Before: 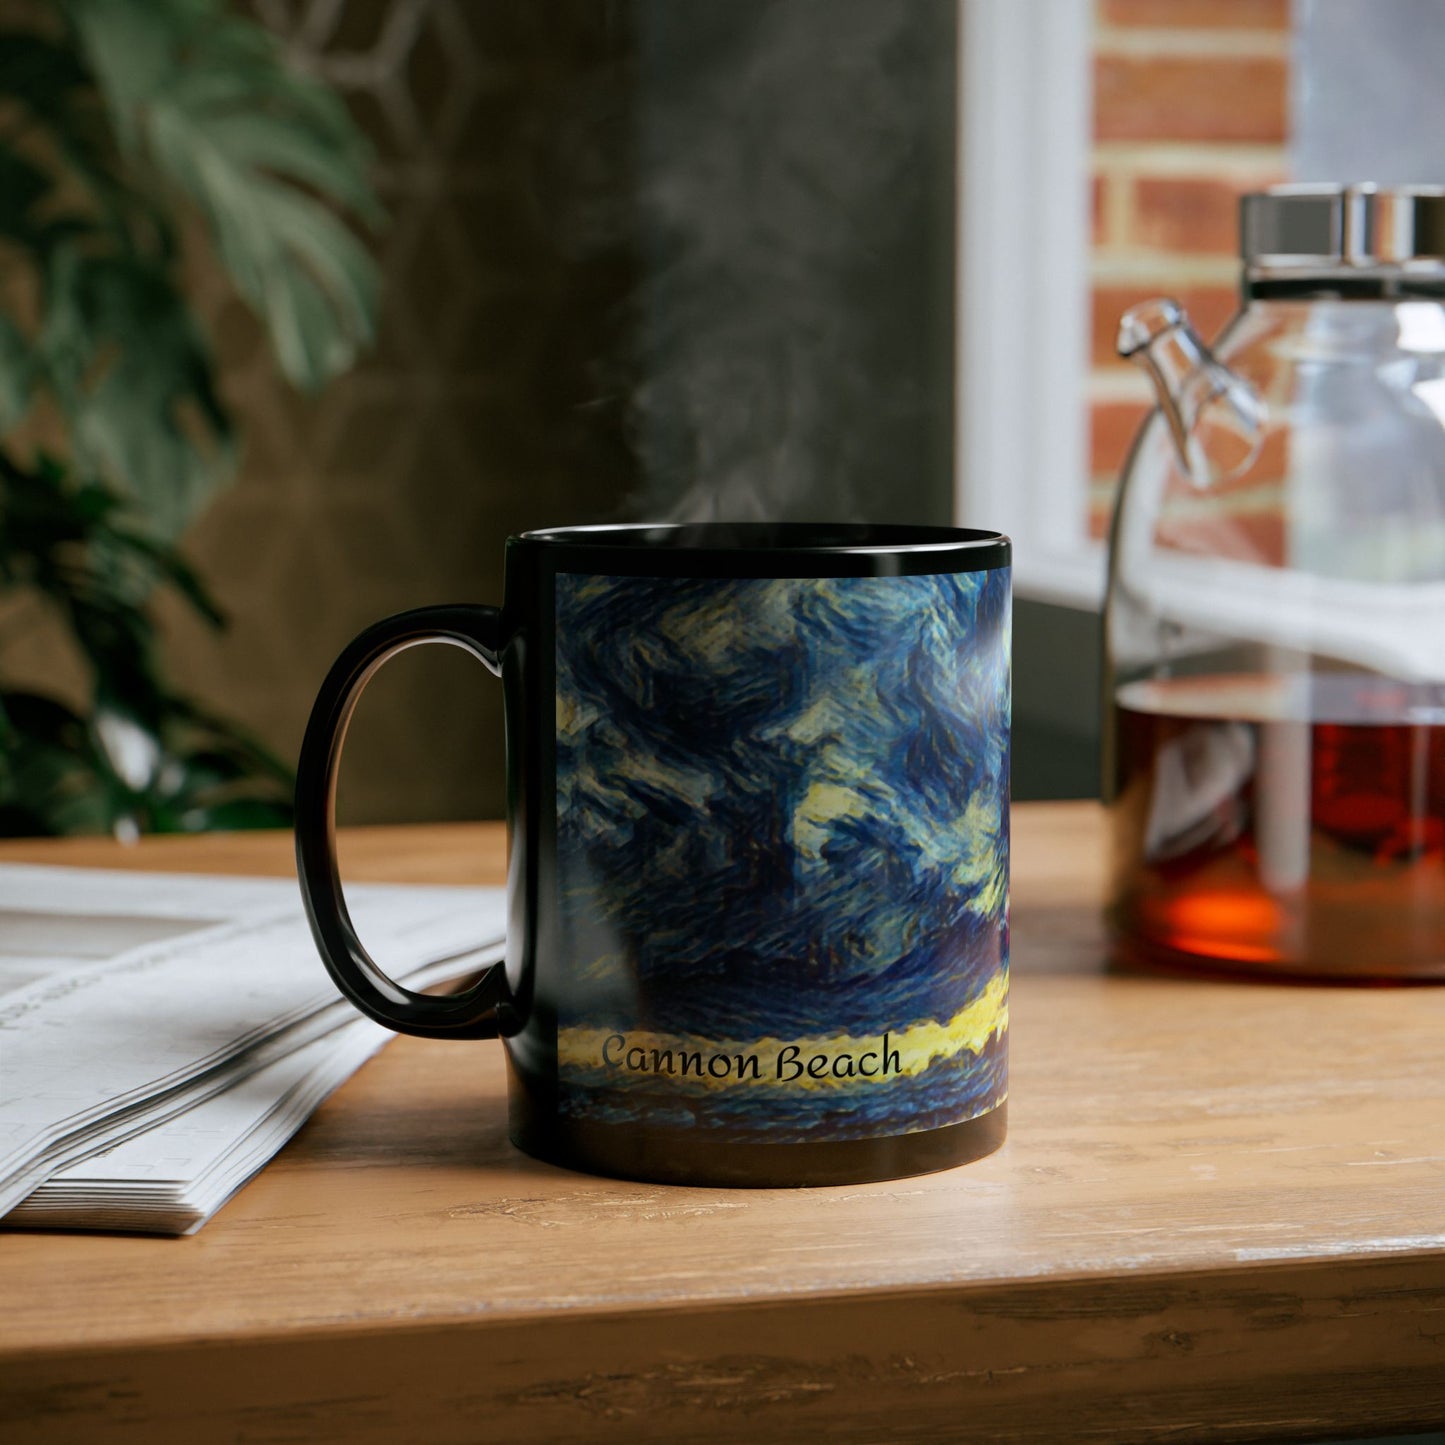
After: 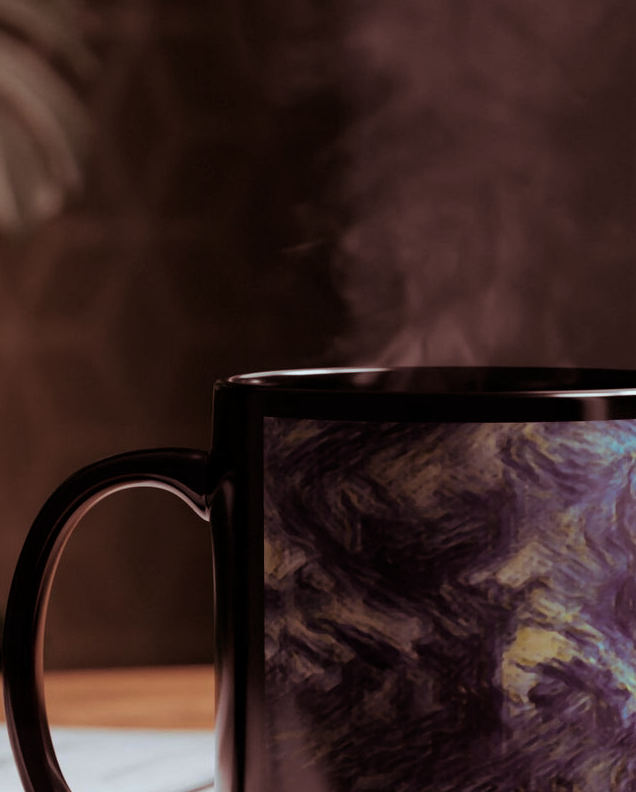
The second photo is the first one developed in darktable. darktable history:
crop: left 20.248%, top 10.86%, right 35.675%, bottom 34.321%
exposure: exposure -0.157 EV, compensate highlight preservation false
split-toning: highlights › hue 180°
color correction: saturation 1.11
